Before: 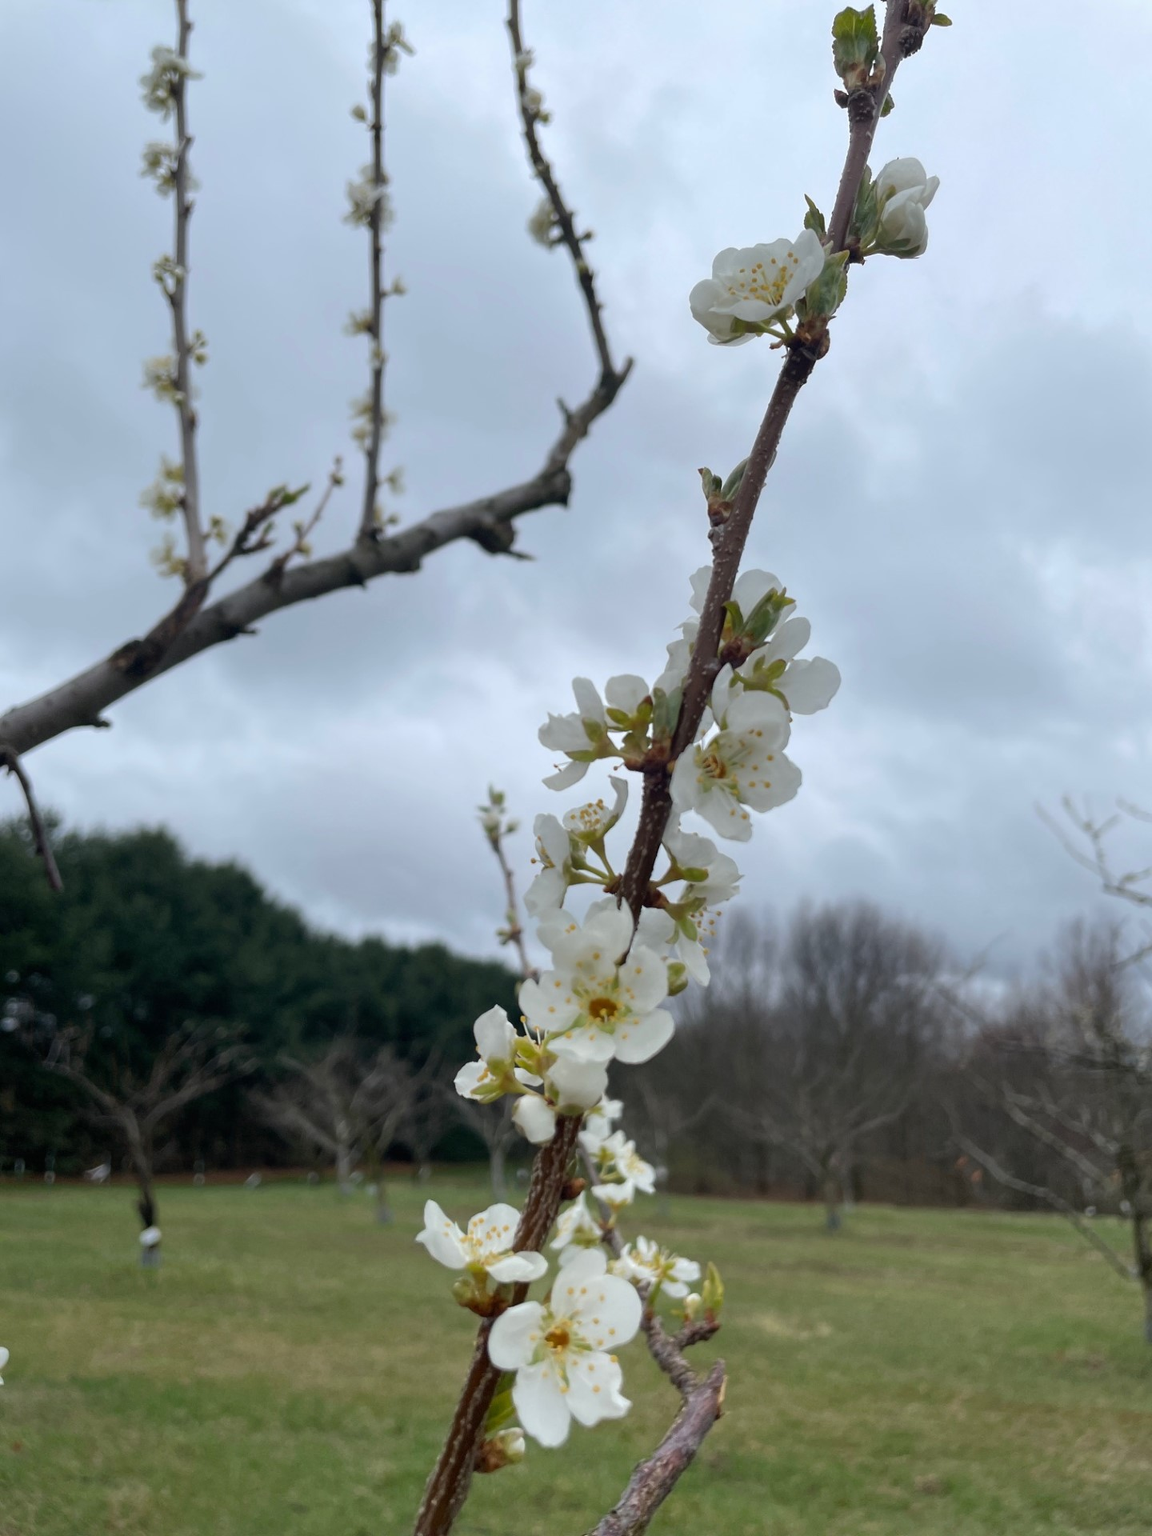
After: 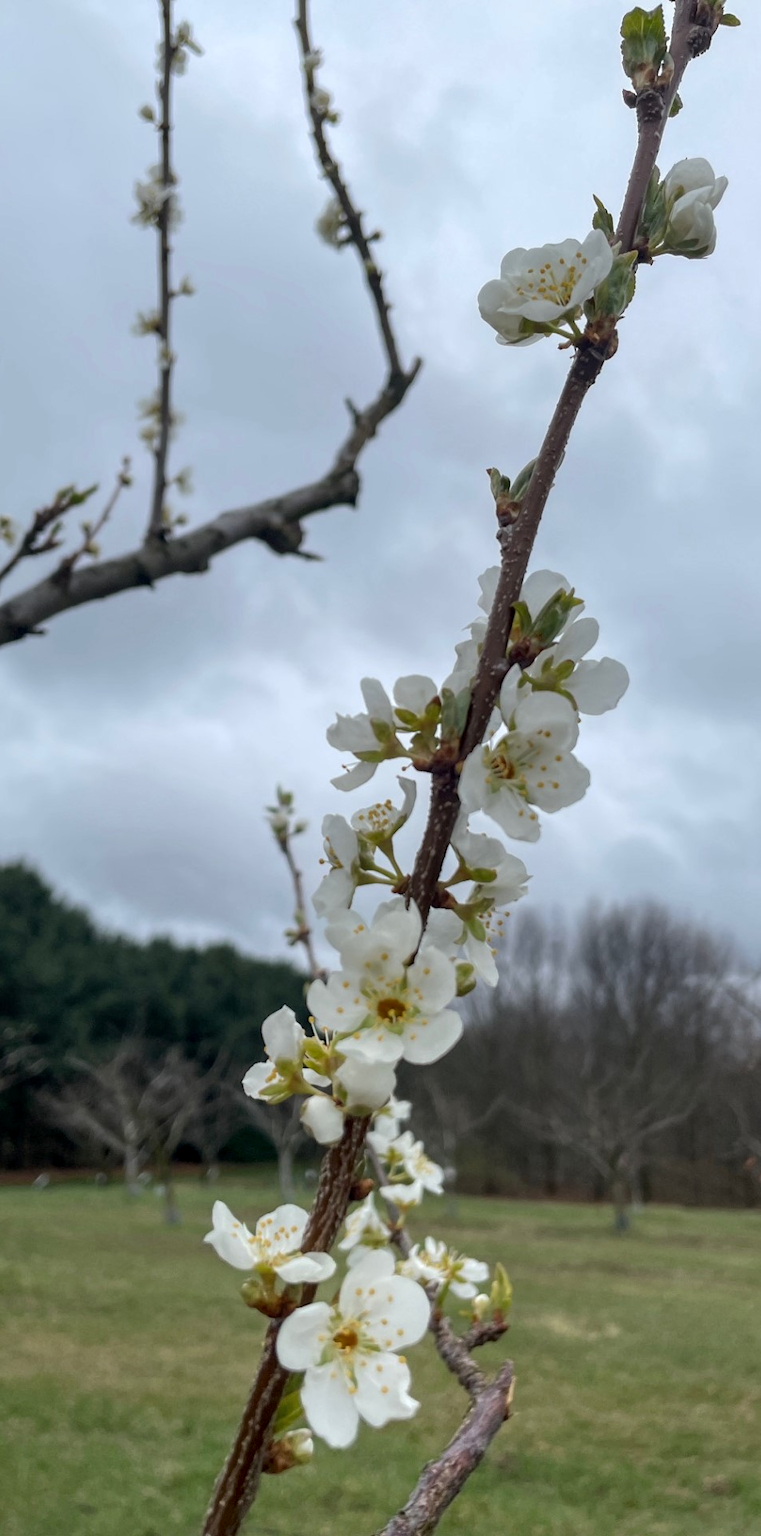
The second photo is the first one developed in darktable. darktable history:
crop and rotate: left 18.442%, right 15.508%
local contrast: on, module defaults
